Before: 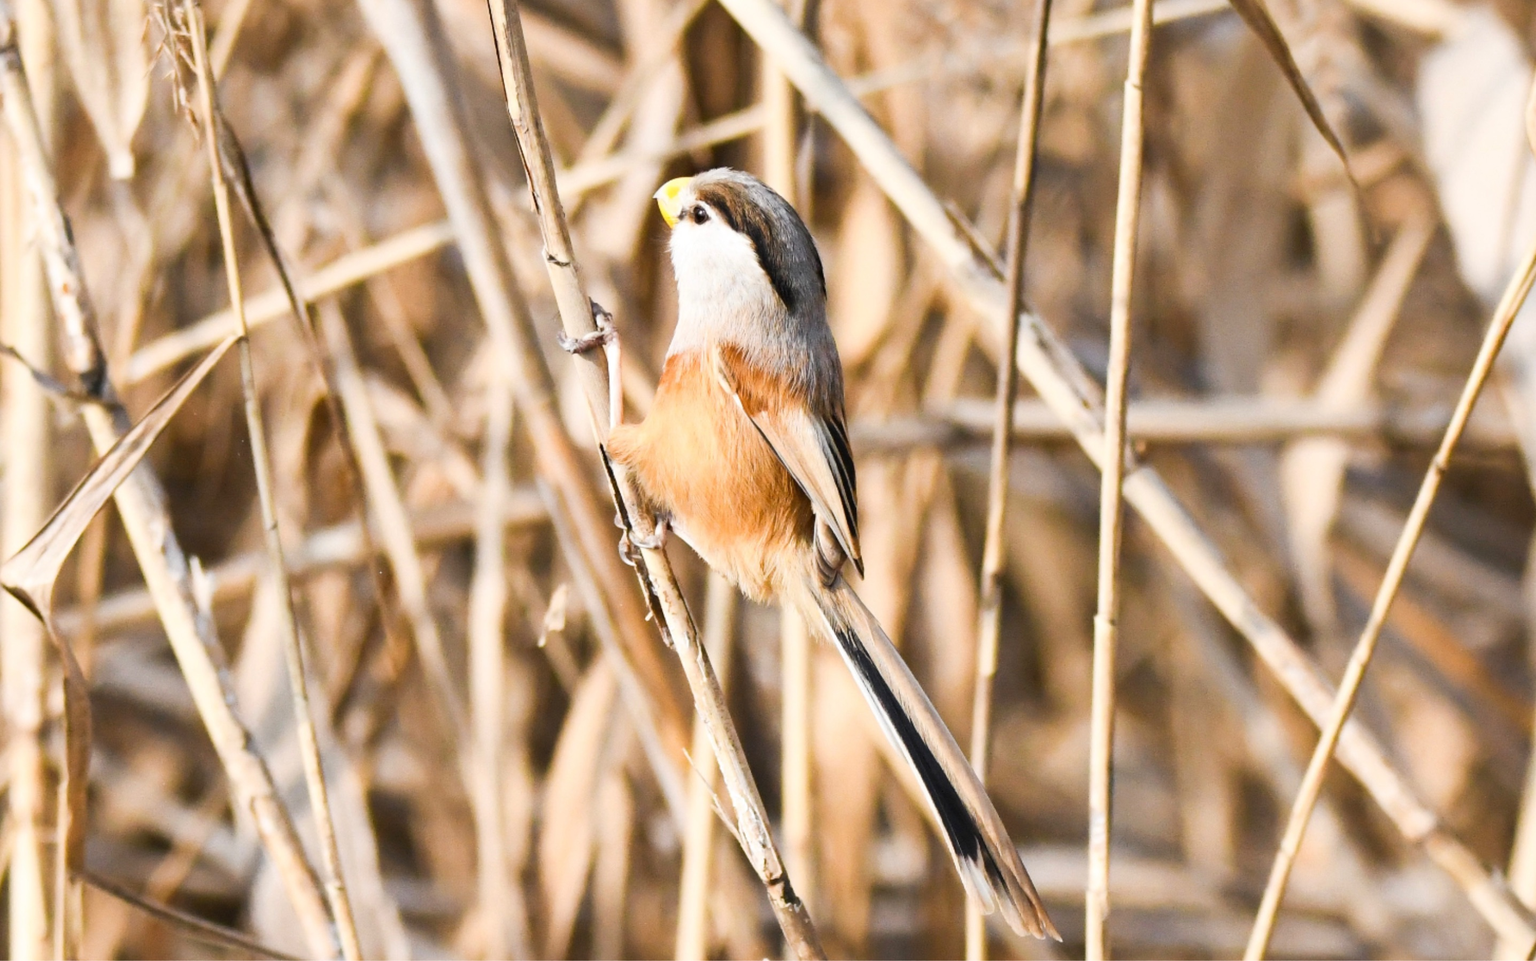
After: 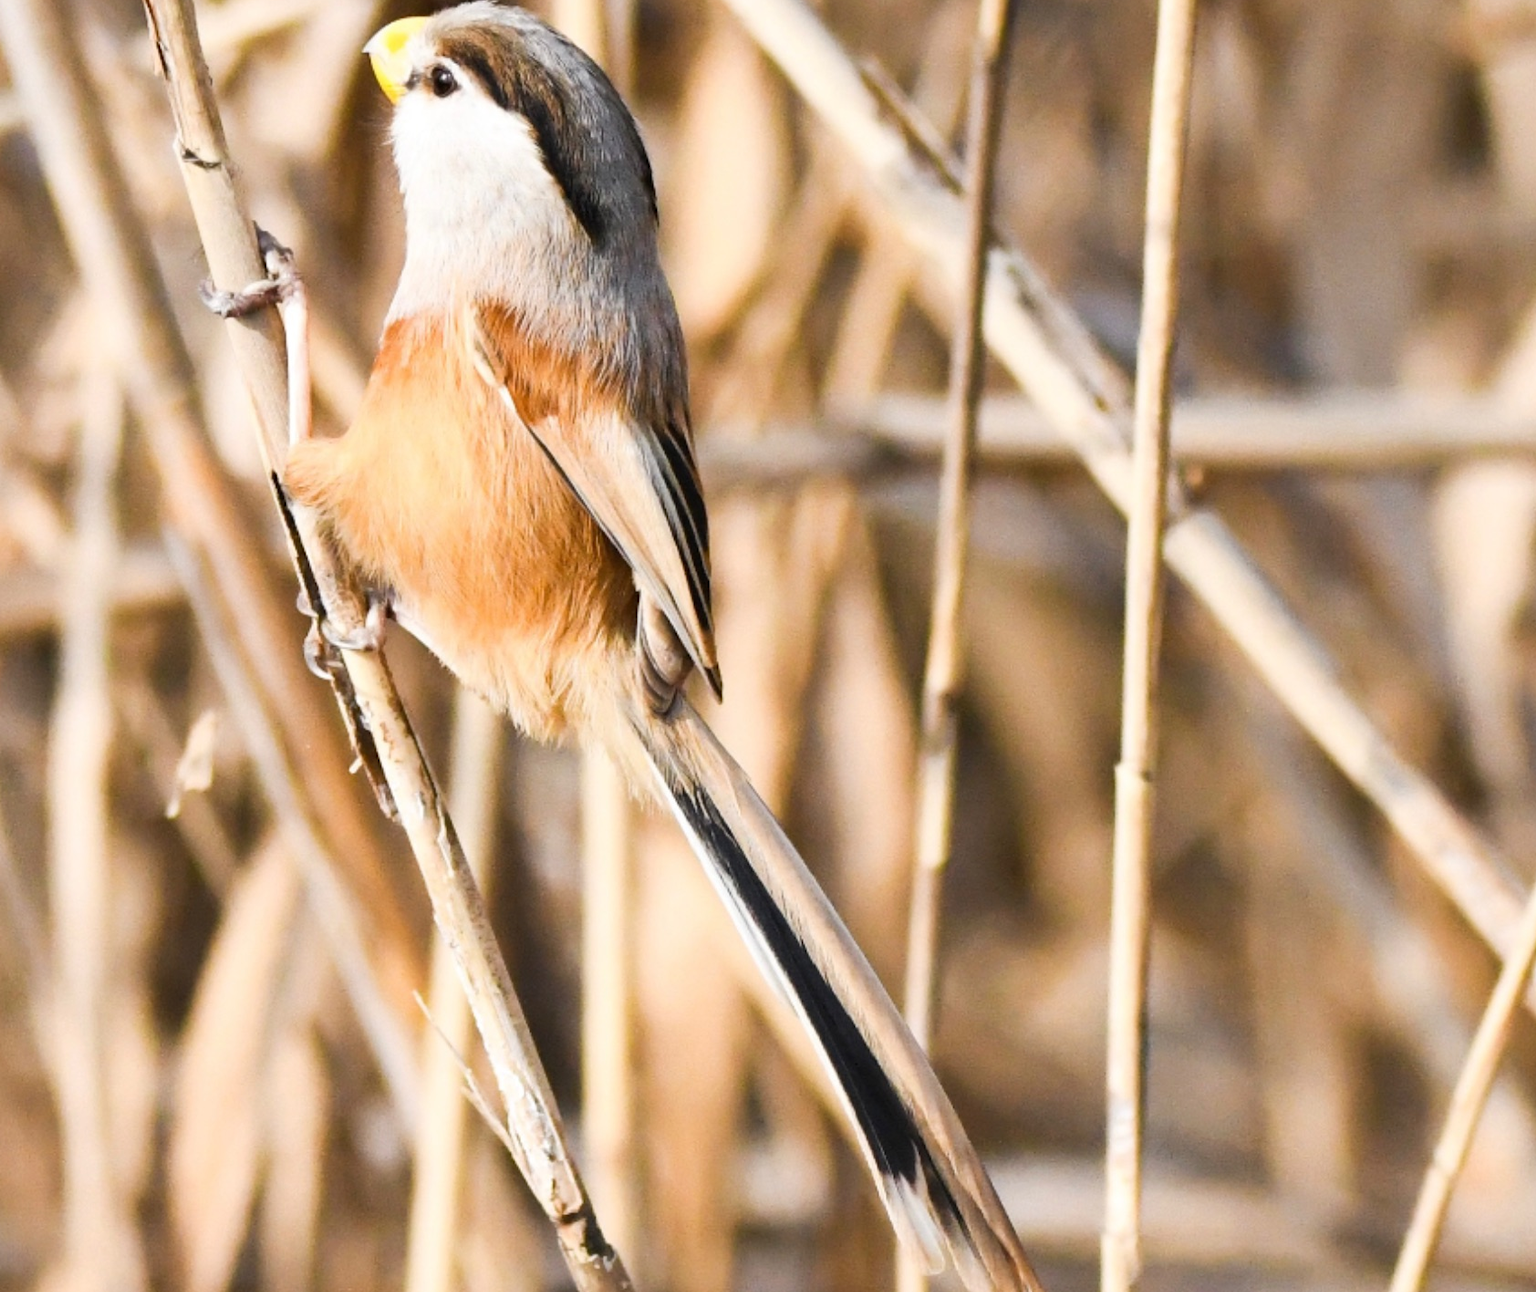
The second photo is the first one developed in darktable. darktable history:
crop and rotate: left 28.707%, top 17.443%, right 12.666%, bottom 3.661%
